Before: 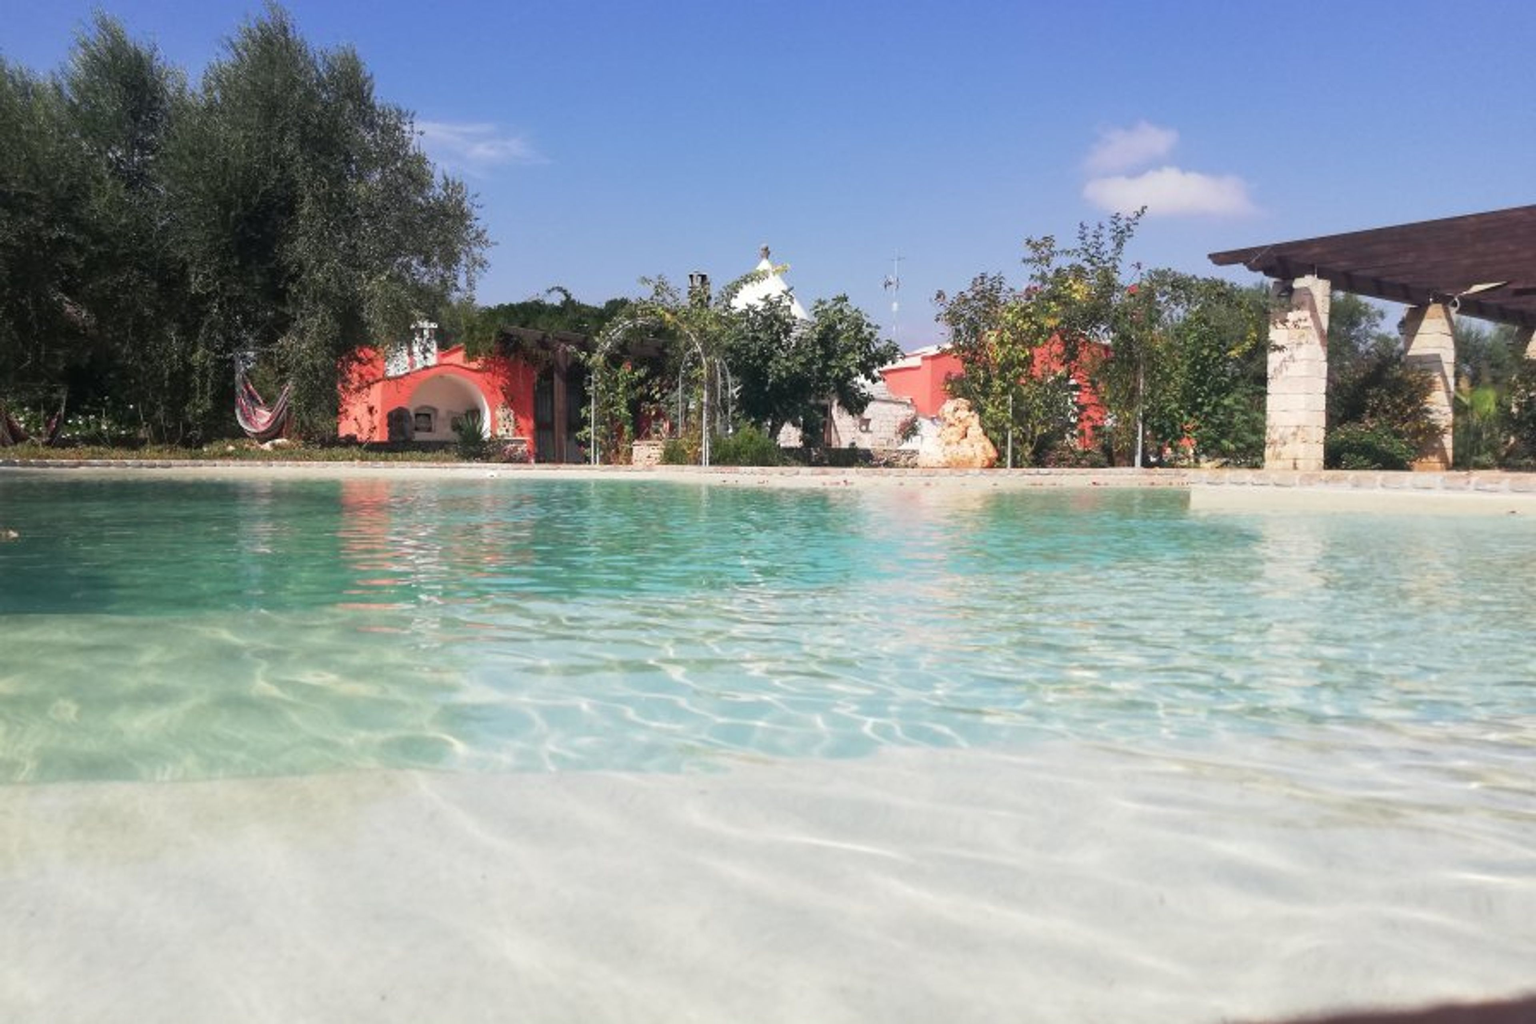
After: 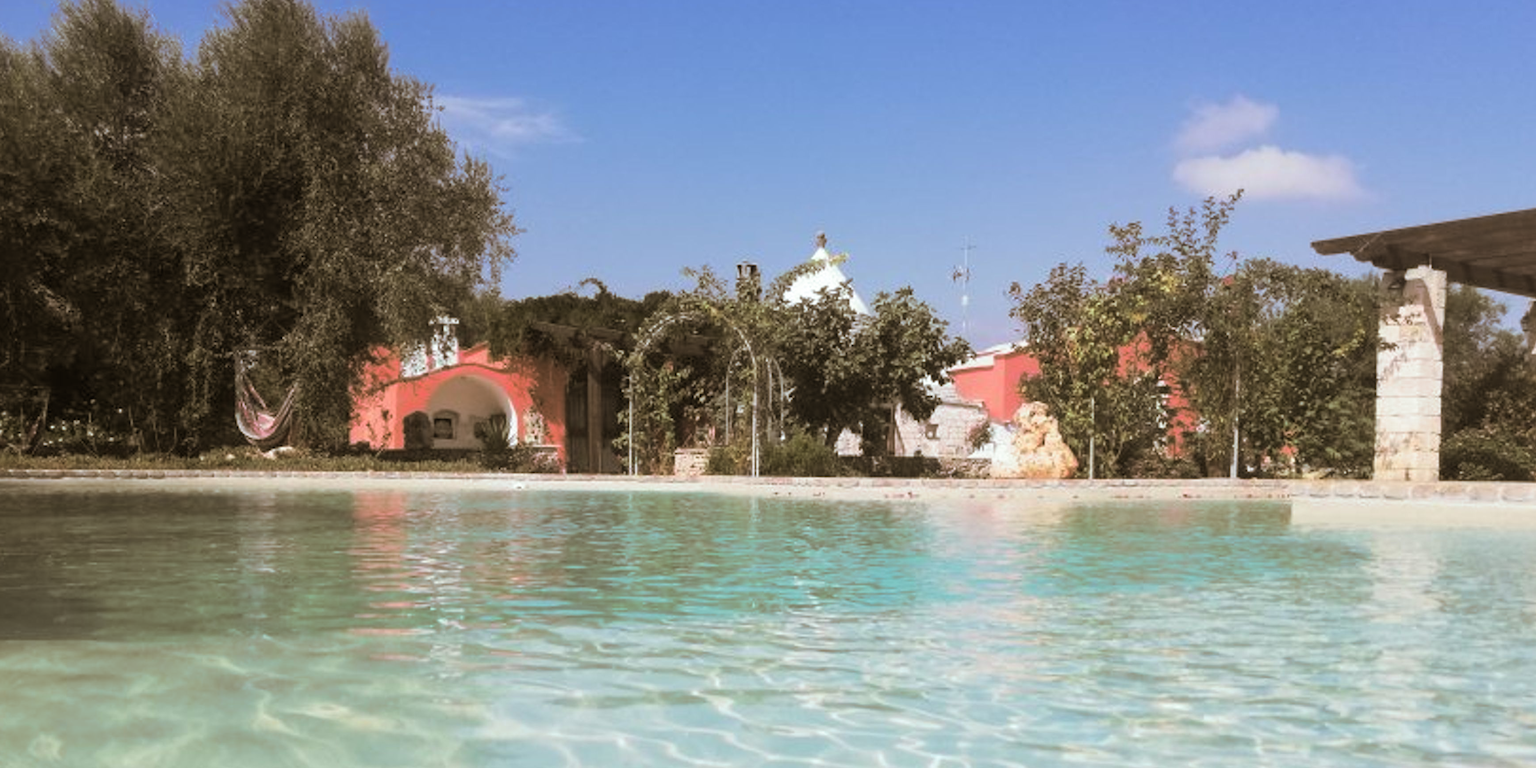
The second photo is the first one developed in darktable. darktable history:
crop: left 1.509%, top 3.452%, right 7.696%, bottom 28.452%
split-toning: shadows › hue 37.98°, highlights › hue 185.58°, balance -55.261
